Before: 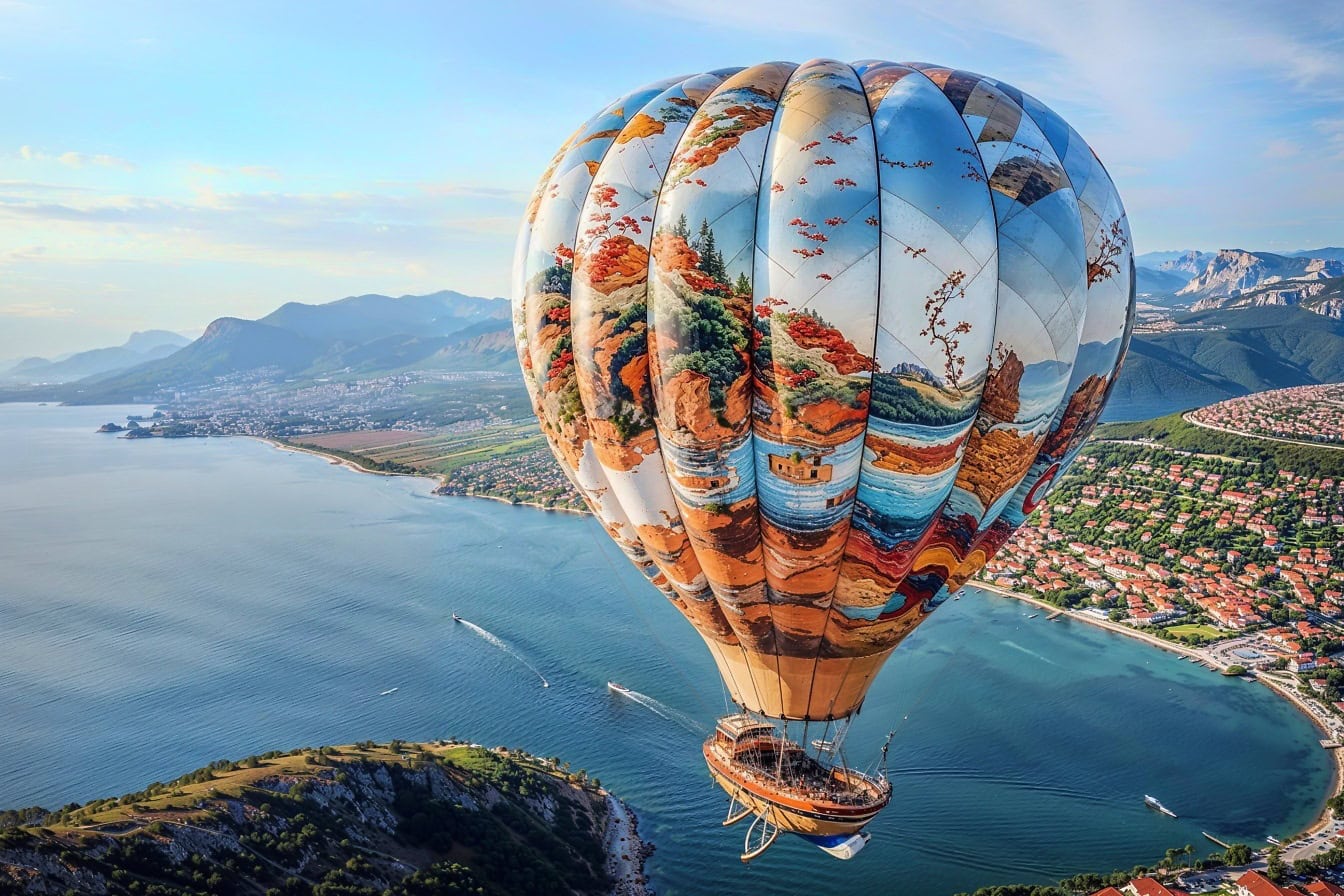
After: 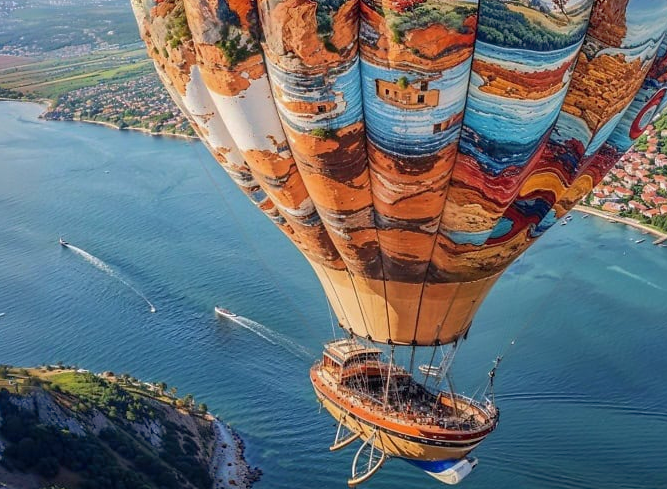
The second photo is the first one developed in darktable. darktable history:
crop: left 29.281%, top 41.883%, right 21.084%, bottom 3.482%
shadows and highlights: on, module defaults
